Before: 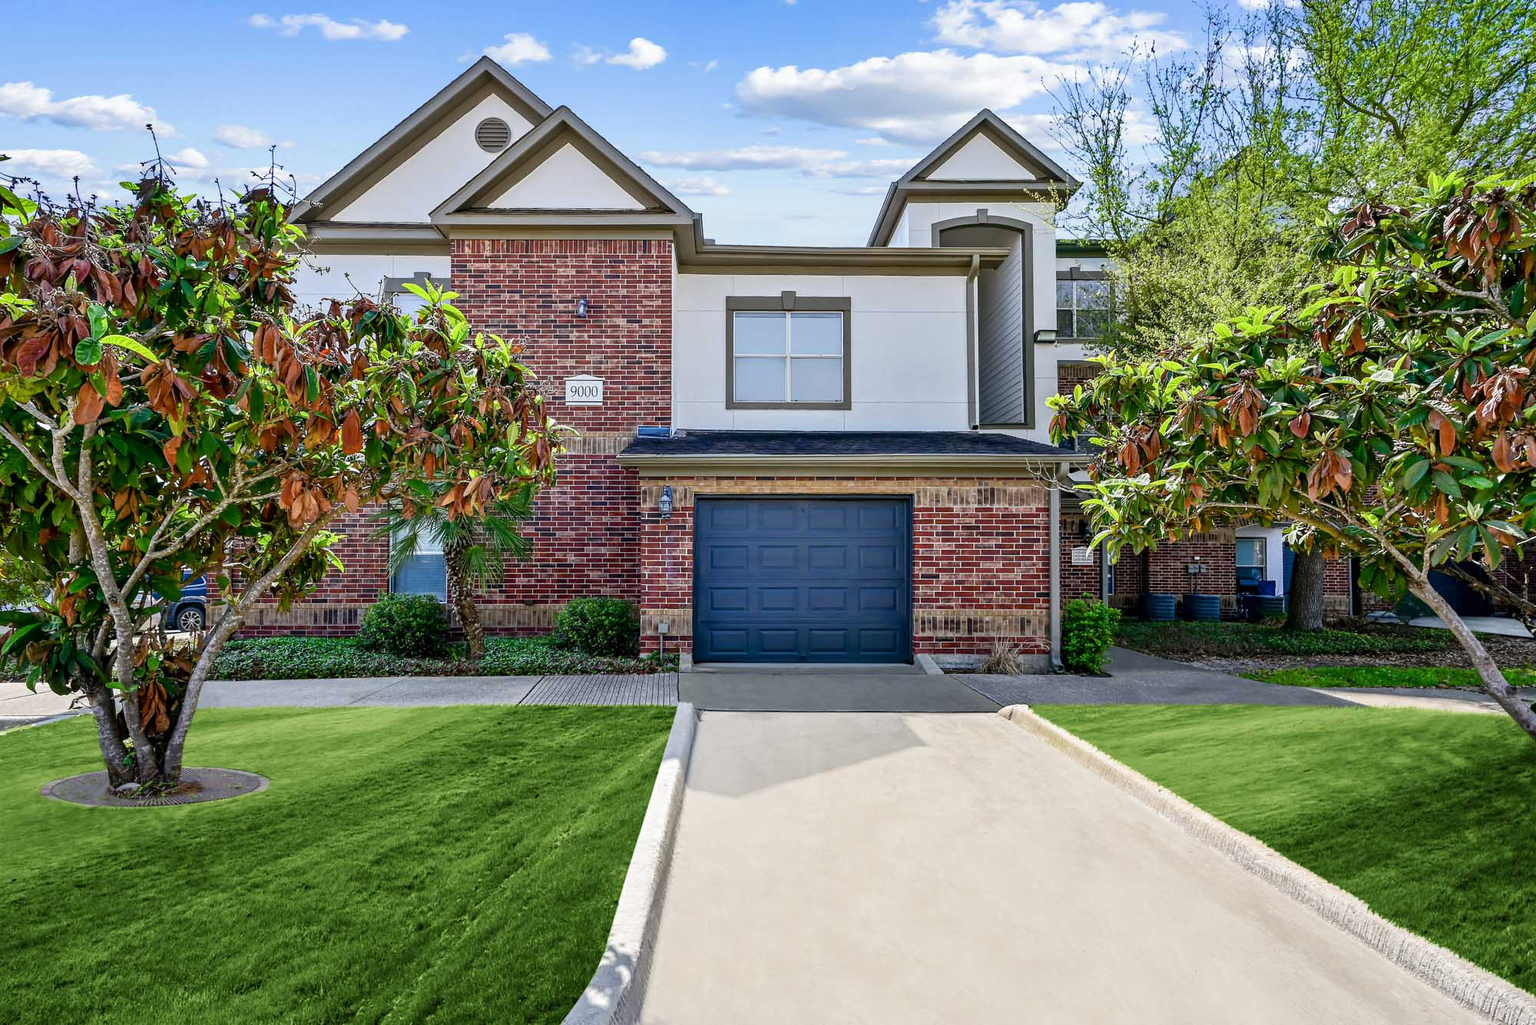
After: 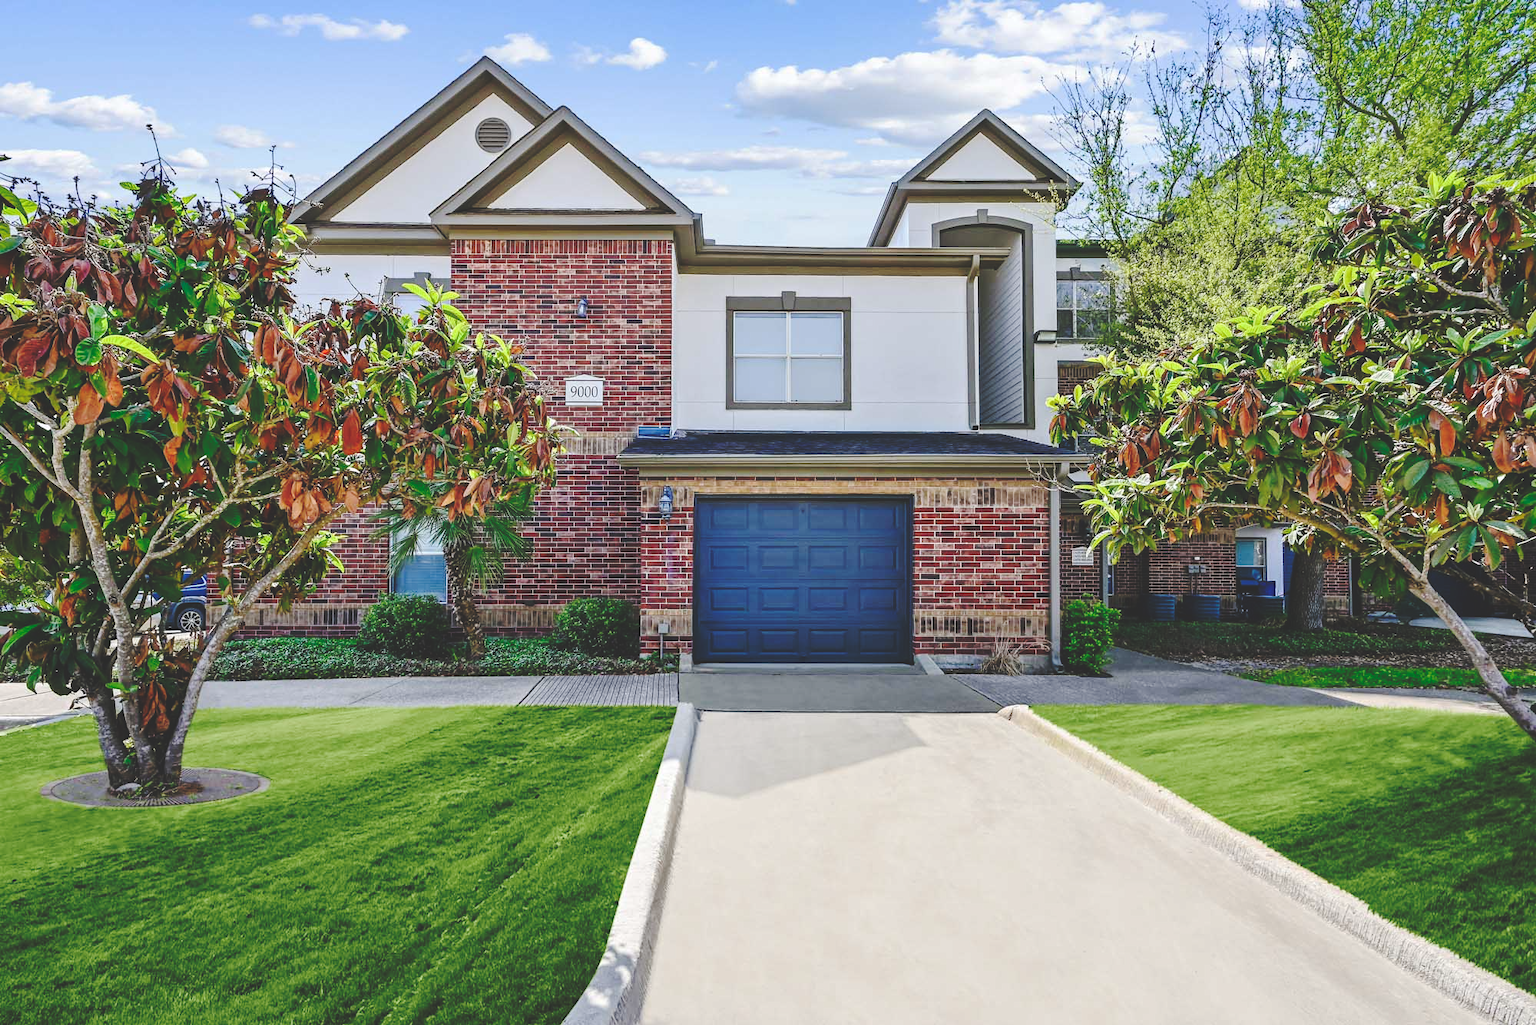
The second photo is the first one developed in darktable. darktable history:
base curve: curves: ch0 [(0, 0.024) (0.055, 0.065) (0.121, 0.166) (0.236, 0.319) (0.693, 0.726) (1, 1)], preserve colors none
